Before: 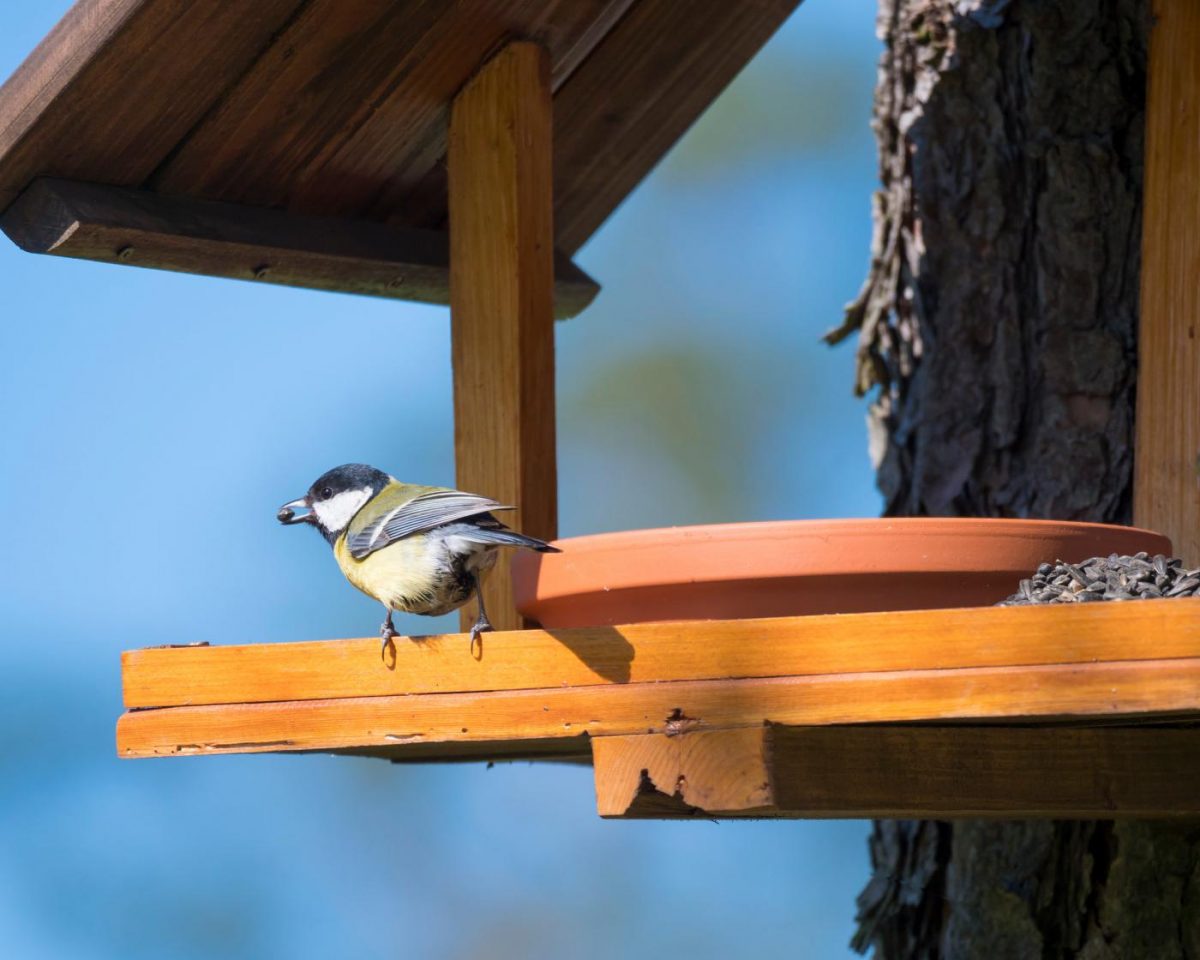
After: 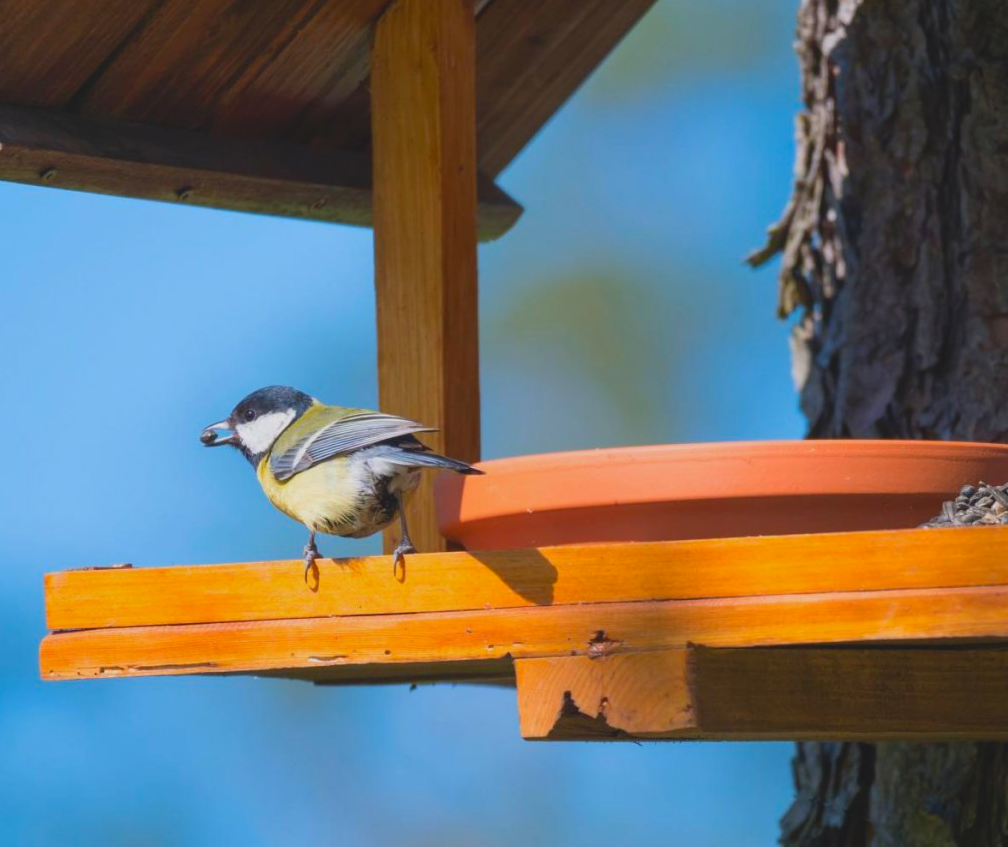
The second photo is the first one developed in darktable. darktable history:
crop: left 6.446%, top 8.188%, right 9.538%, bottom 3.548%
contrast brightness saturation: contrast -0.19, saturation 0.19
rotate and perspective: automatic cropping original format, crop left 0, crop top 0
